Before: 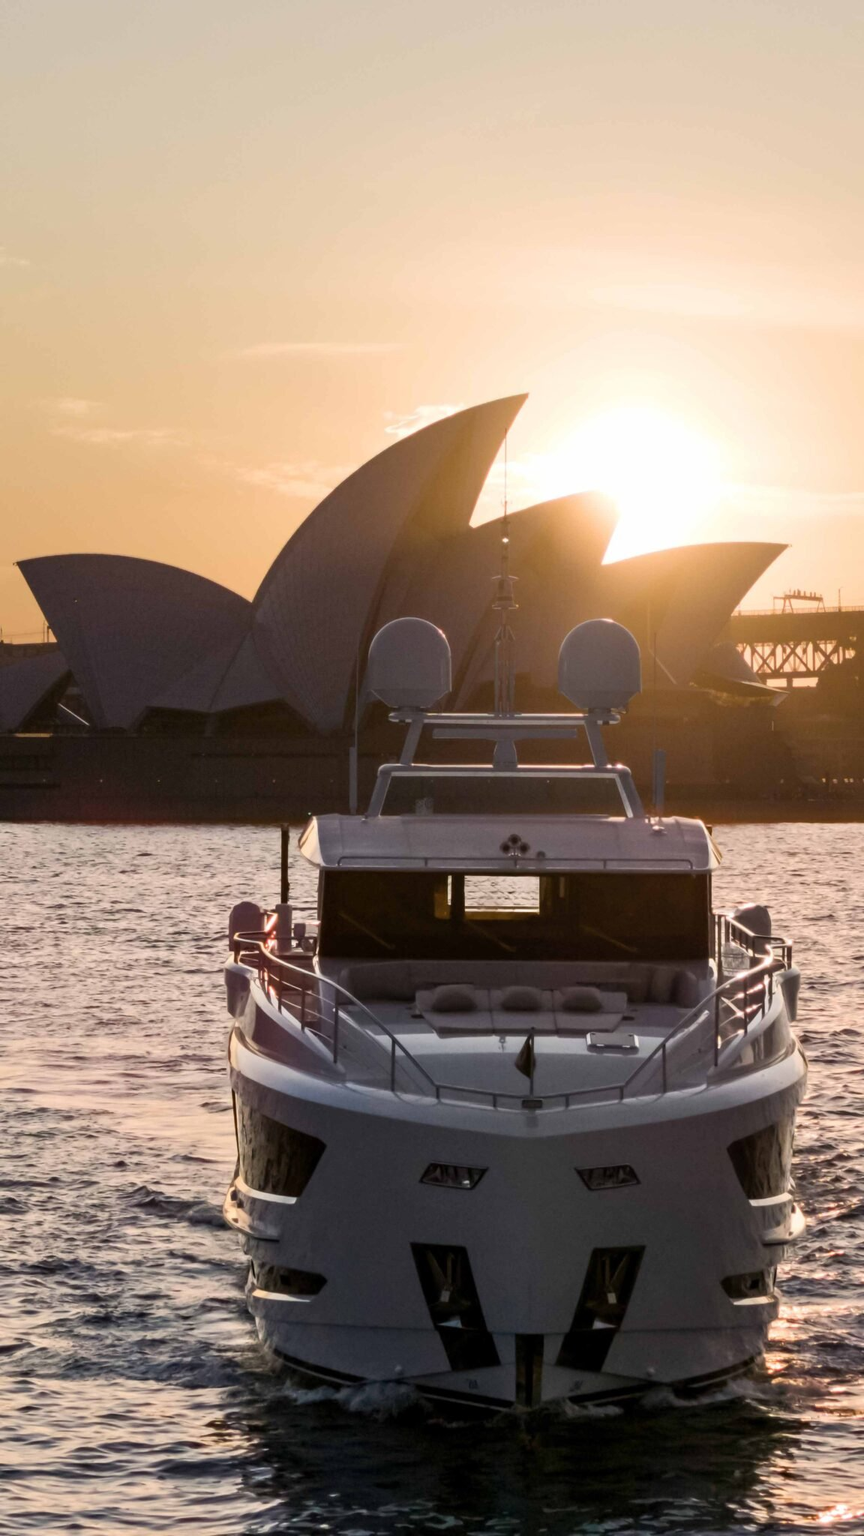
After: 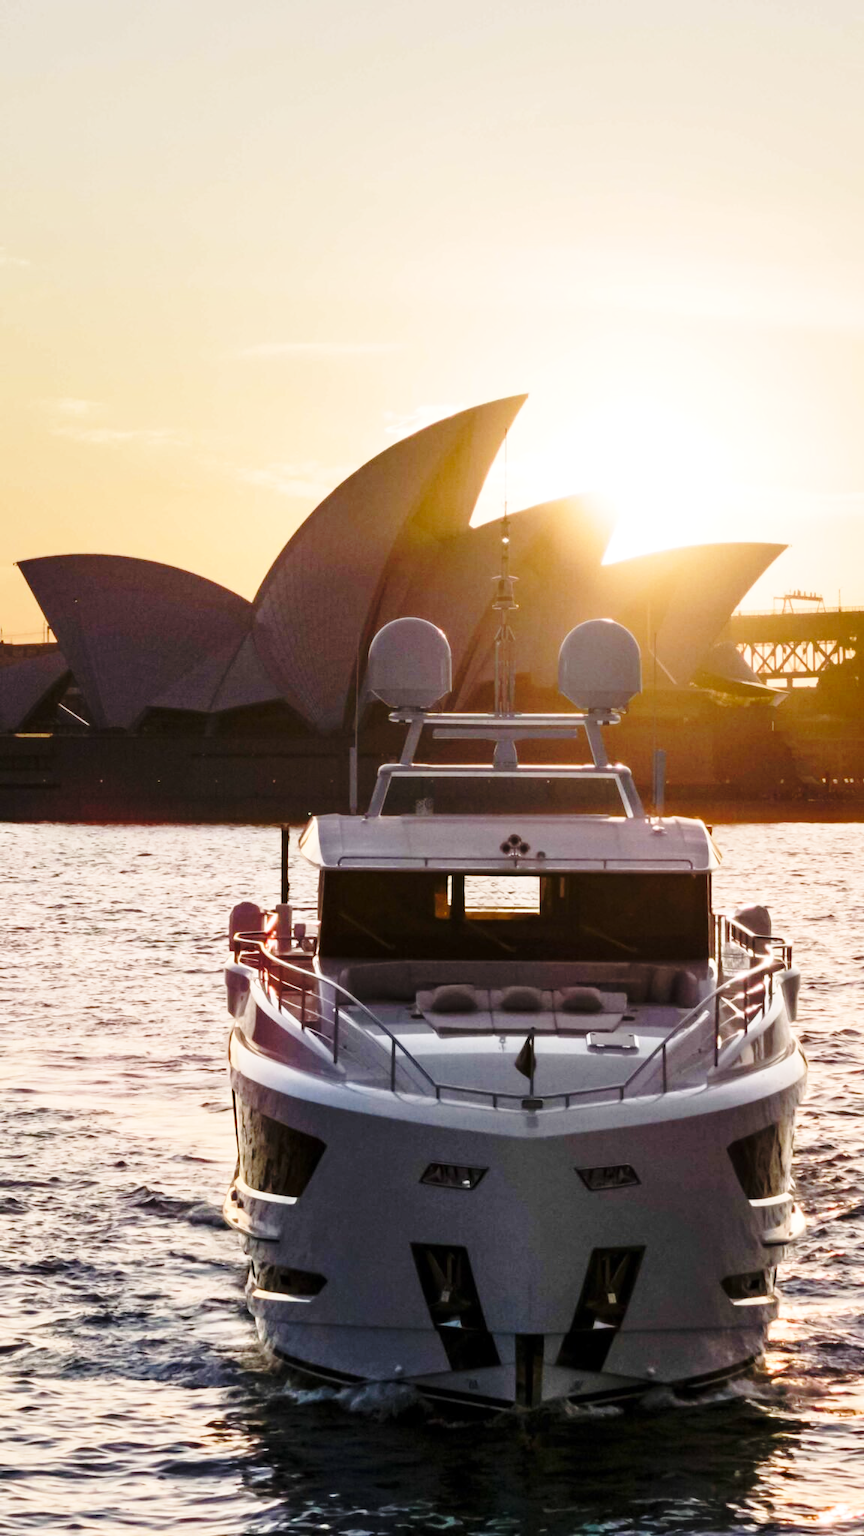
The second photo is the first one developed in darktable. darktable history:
shadows and highlights: radius 264.75, soften with gaussian
base curve: curves: ch0 [(0, 0) (0.032, 0.037) (0.105, 0.228) (0.435, 0.76) (0.856, 0.983) (1, 1)], preserve colors none
